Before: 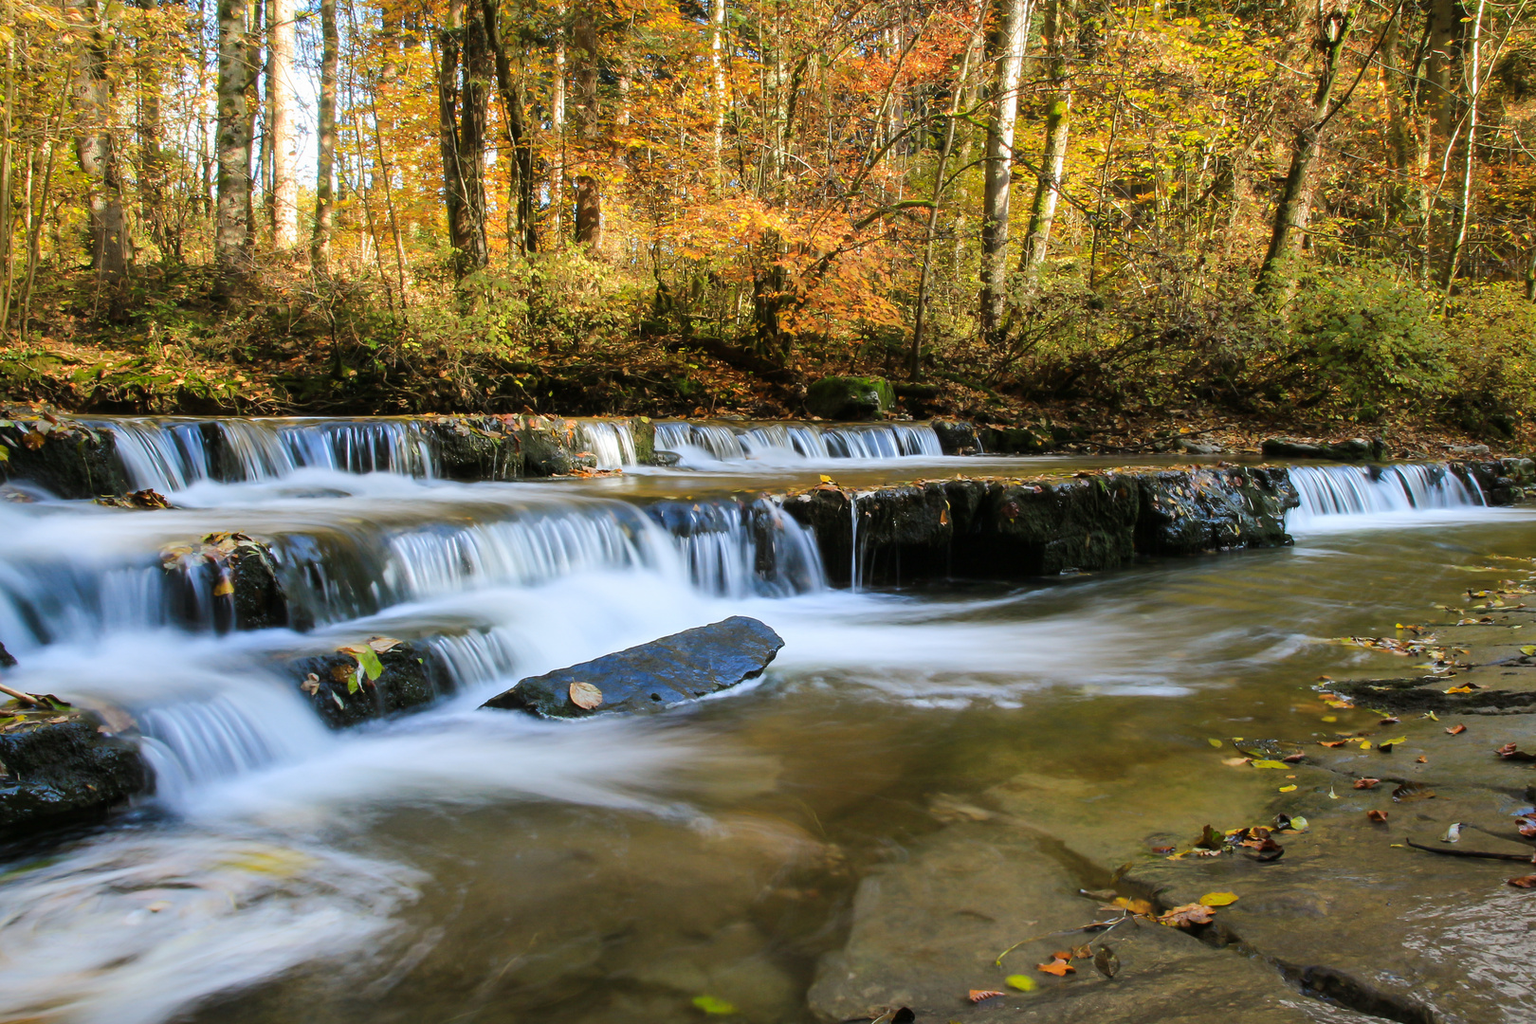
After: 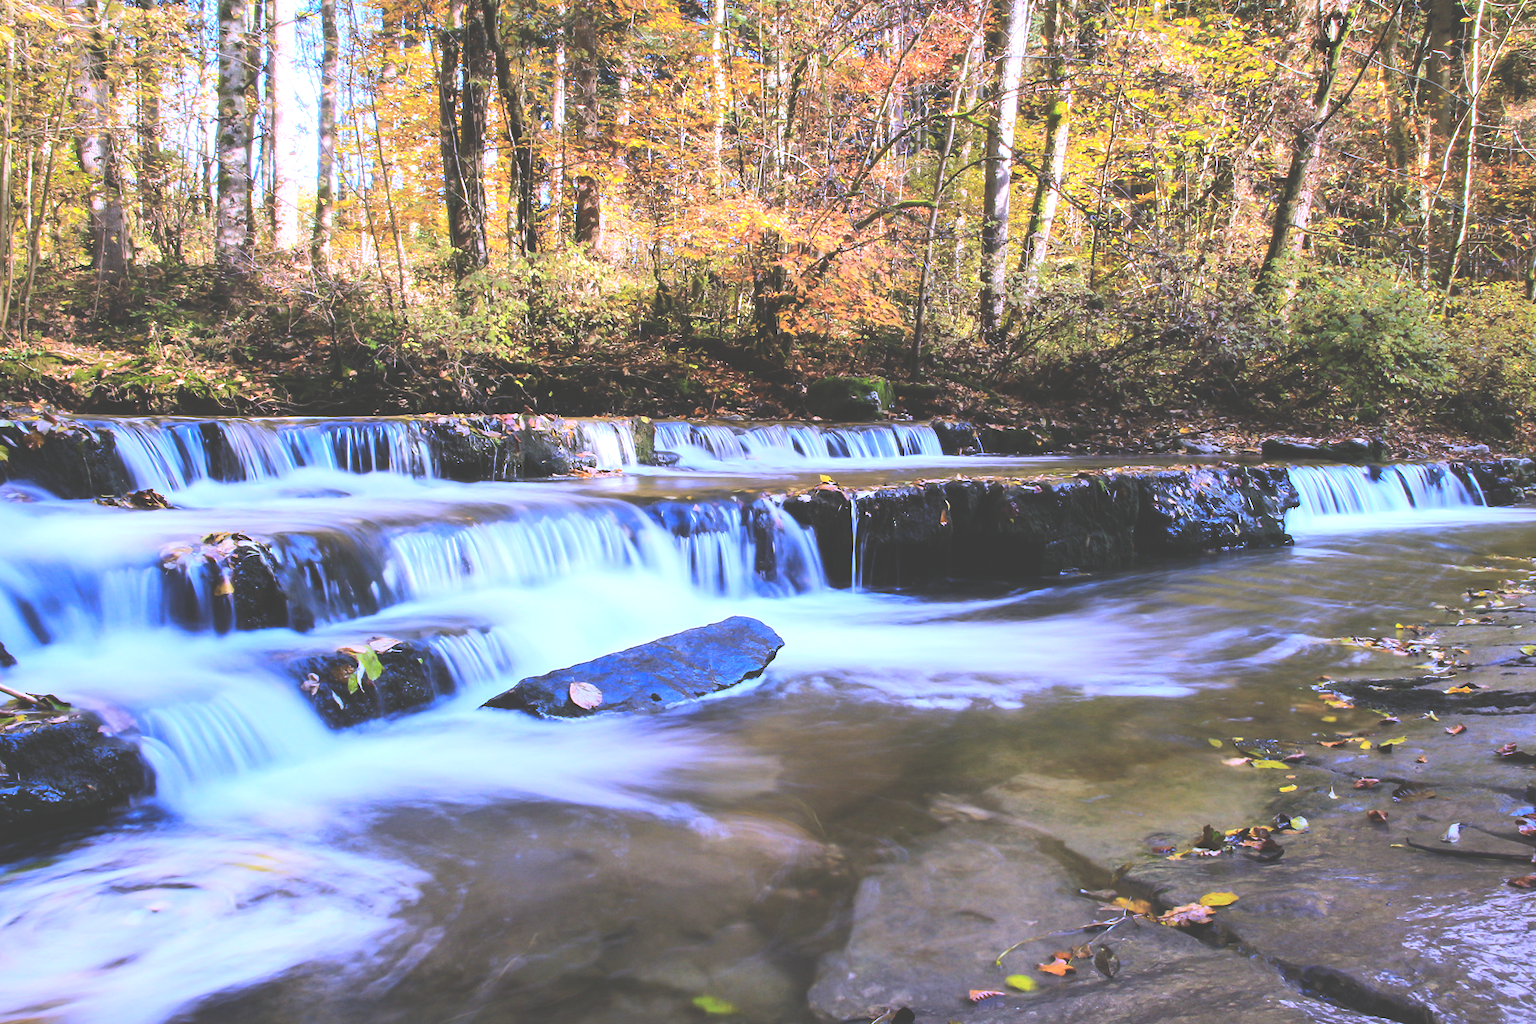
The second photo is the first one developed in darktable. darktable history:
exposure: black level correction -0.071, exposure 0.5 EV, compensate highlight preservation false
color zones: curves: ch1 [(0, 0.469) (0.01, 0.469) (0.12, 0.446) (0.248, 0.469) (0.5, 0.5) (0.748, 0.5) (0.99, 0.469) (1, 0.469)]
contrast brightness saturation: contrast 0.21, brightness -0.11, saturation 0.21
white balance: red 0.98, blue 1.61
